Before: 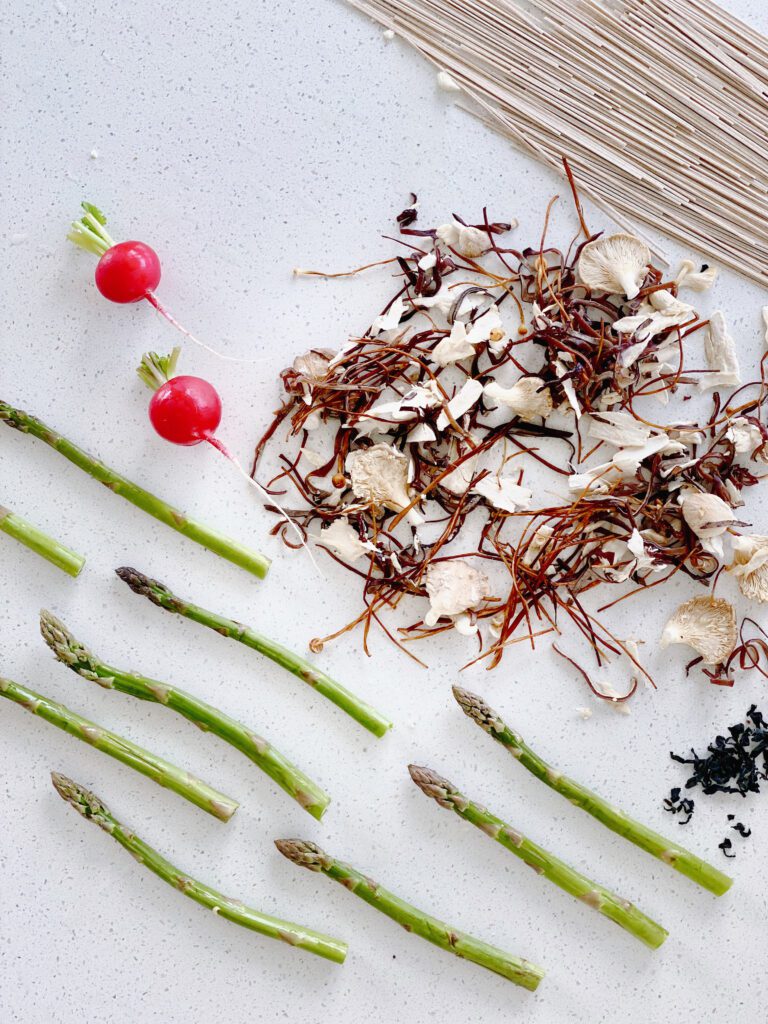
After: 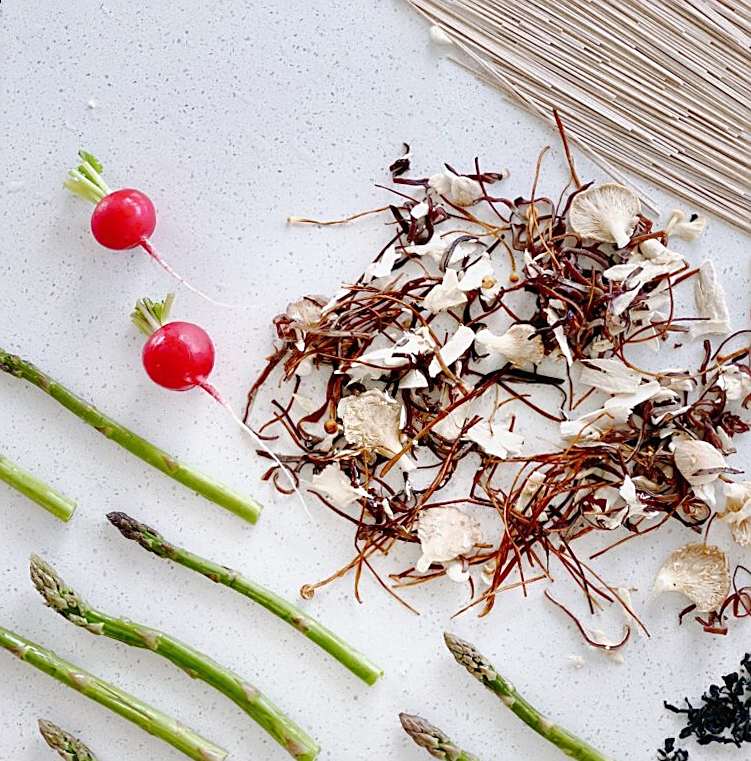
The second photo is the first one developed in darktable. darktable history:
crop: top 3.857%, bottom 21.132%
rotate and perspective: rotation 0.226°, lens shift (vertical) -0.042, crop left 0.023, crop right 0.982, crop top 0.006, crop bottom 0.994
sharpen: on, module defaults
